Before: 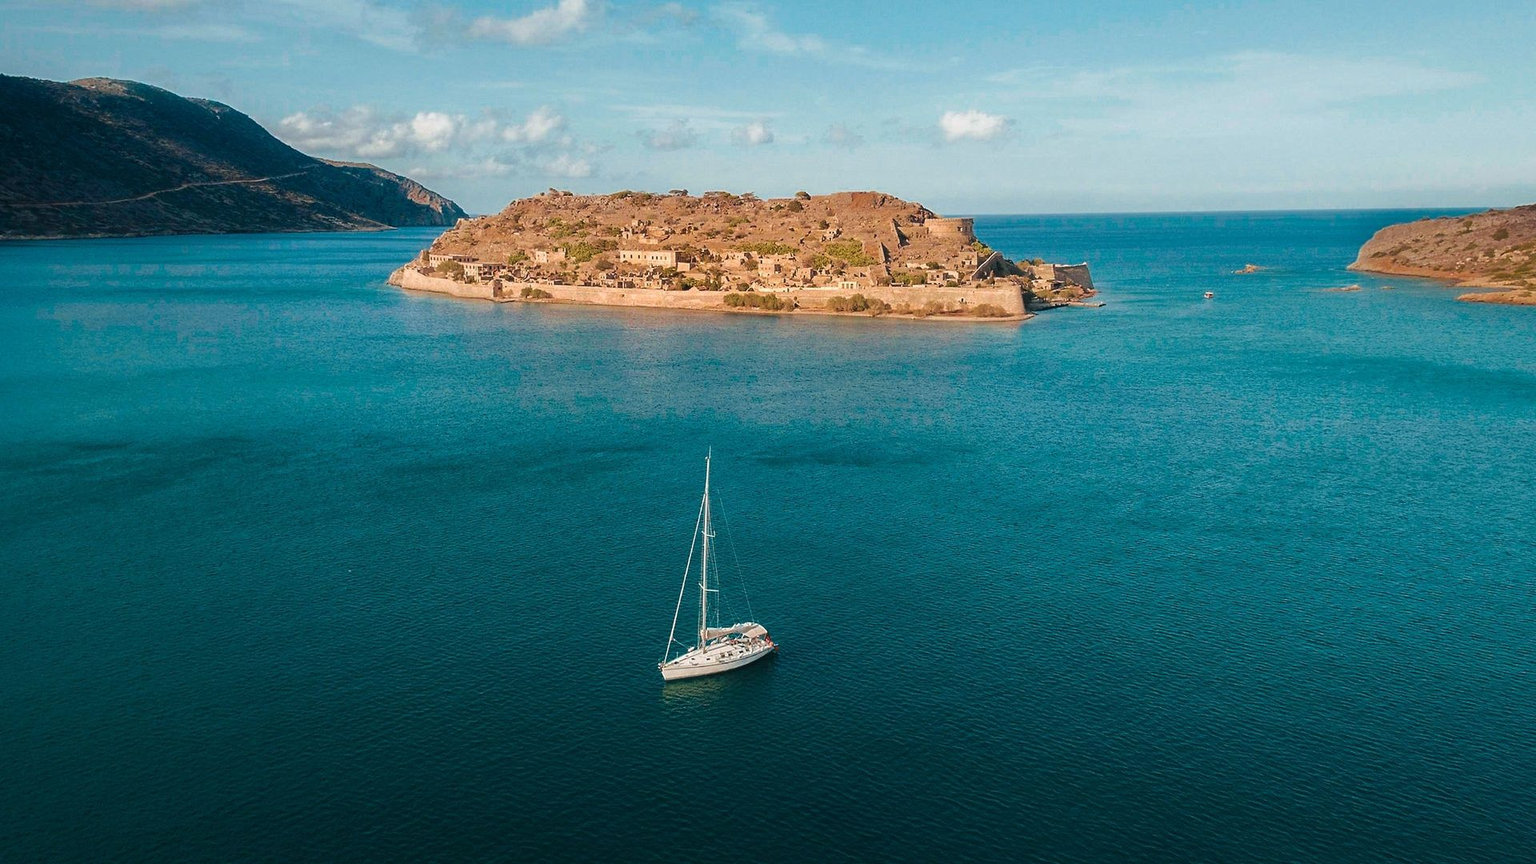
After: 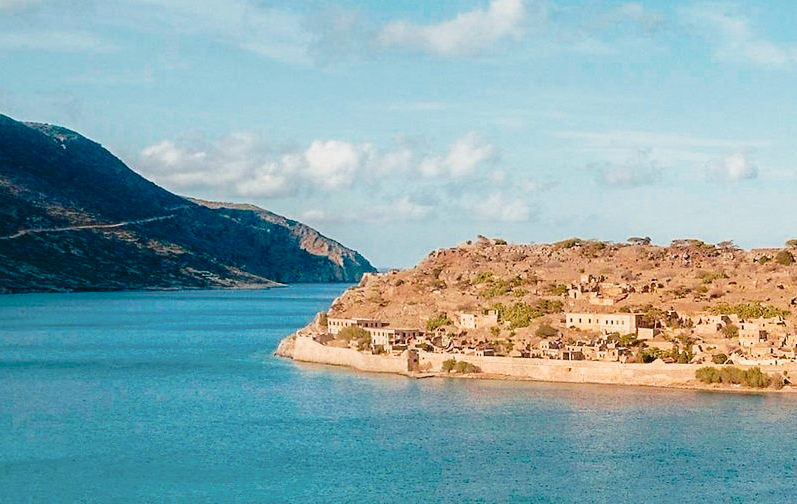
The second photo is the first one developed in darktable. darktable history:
crop and rotate: left 10.899%, top 0.062%, right 47.586%, bottom 53.18%
tone curve: curves: ch0 [(0, 0) (0.168, 0.142) (0.359, 0.44) (0.469, 0.544) (0.634, 0.722) (0.858, 0.903) (1, 0.968)]; ch1 [(0, 0) (0.437, 0.453) (0.472, 0.47) (0.502, 0.502) (0.54, 0.534) (0.57, 0.592) (0.618, 0.66) (0.699, 0.749) (0.859, 0.919) (1, 1)]; ch2 [(0, 0) (0.33, 0.301) (0.421, 0.443) (0.476, 0.498) (0.505, 0.503) (0.547, 0.557) (0.586, 0.634) (0.608, 0.676) (1, 1)], preserve colors none
